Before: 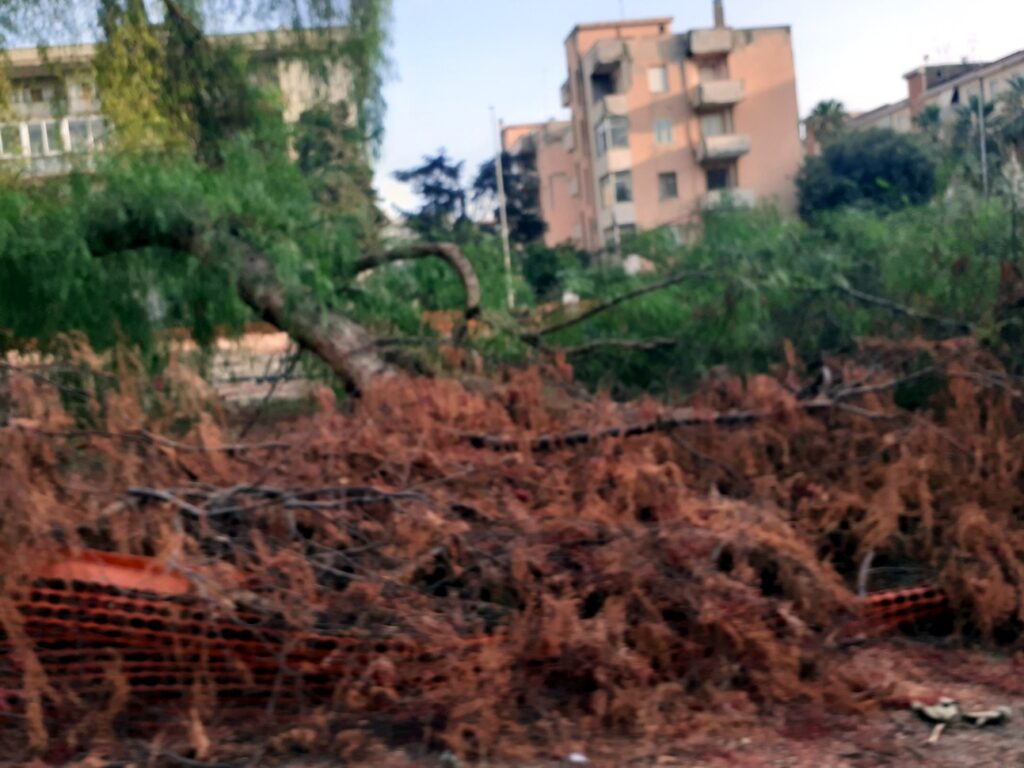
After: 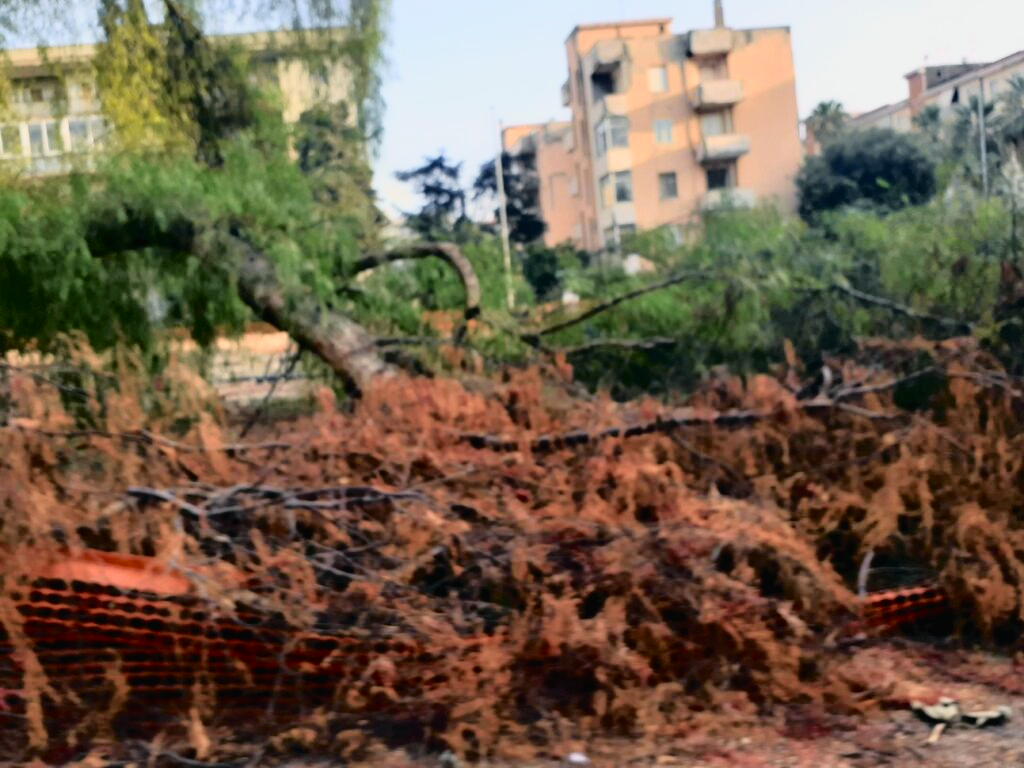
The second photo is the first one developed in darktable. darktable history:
tone curve: curves: ch0 [(0, 0.013) (0.129, 0.1) (0.291, 0.375) (0.46, 0.576) (0.667, 0.78) (0.851, 0.903) (0.997, 0.951)]; ch1 [(0, 0) (0.353, 0.344) (0.45, 0.46) (0.498, 0.495) (0.528, 0.531) (0.563, 0.566) (0.592, 0.609) (0.657, 0.672) (1, 1)]; ch2 [(0, 0) (0.333, 0.346) (0.375, 0.375) (0.427, 0.44) (0.5, 0.501) (0.505, 0.505) (0.544, 0.573) (0.576, 0.615) (0.612, 0.644) (0.66, 0.715) (1, 1)], color space Lab, independent channels, preserve colors none
